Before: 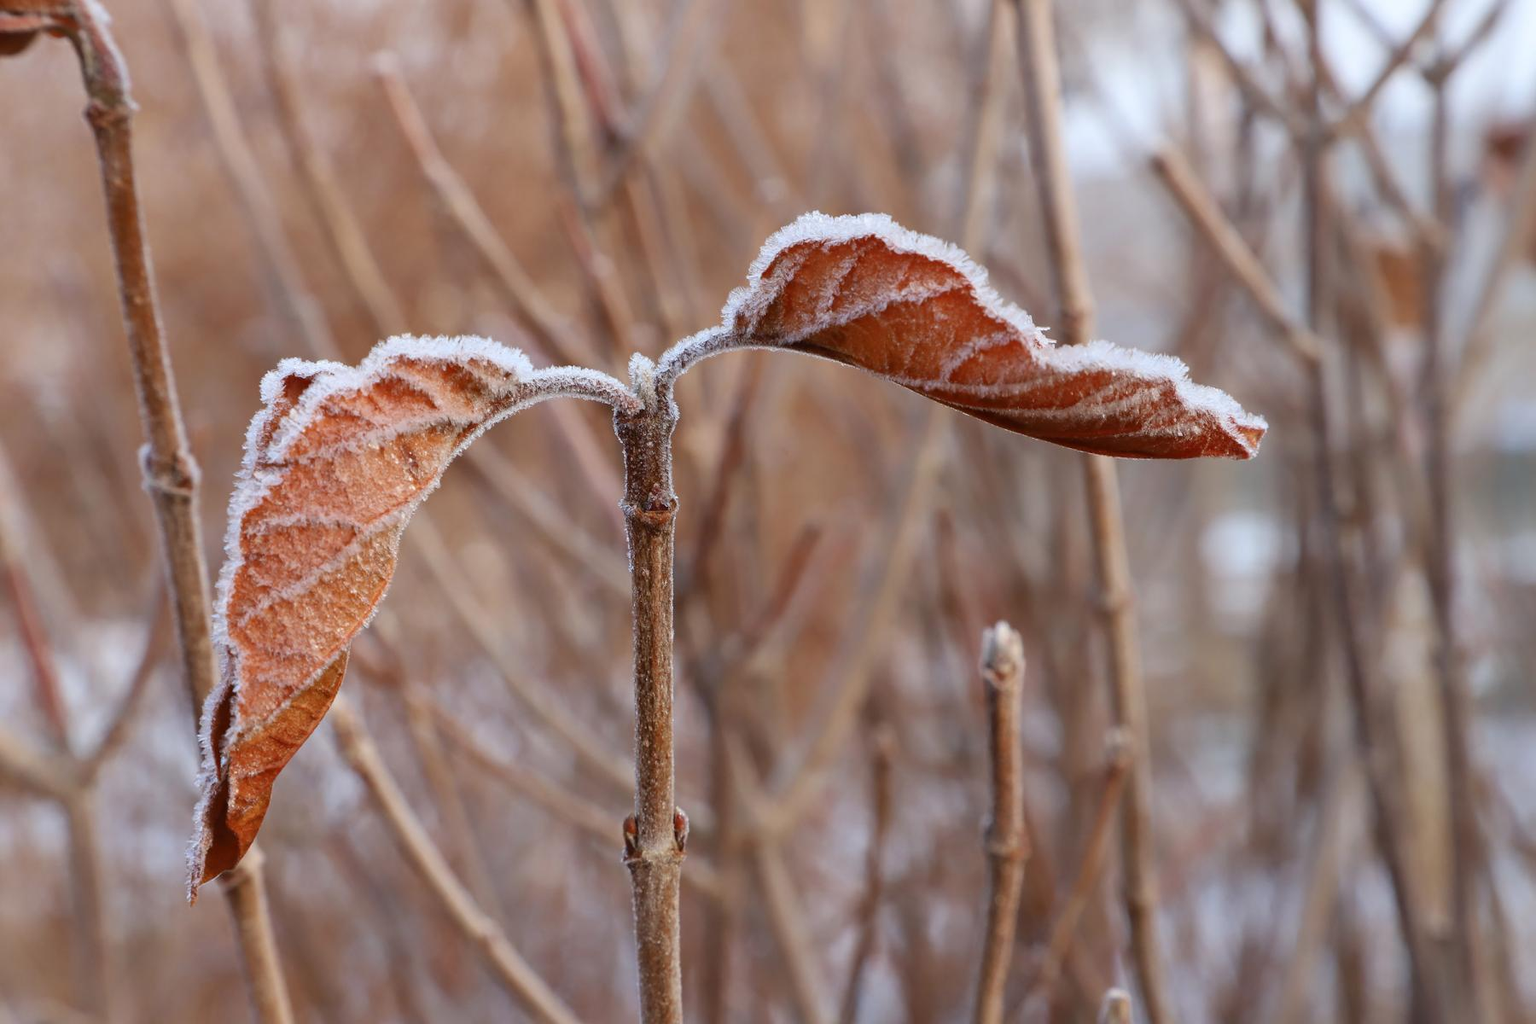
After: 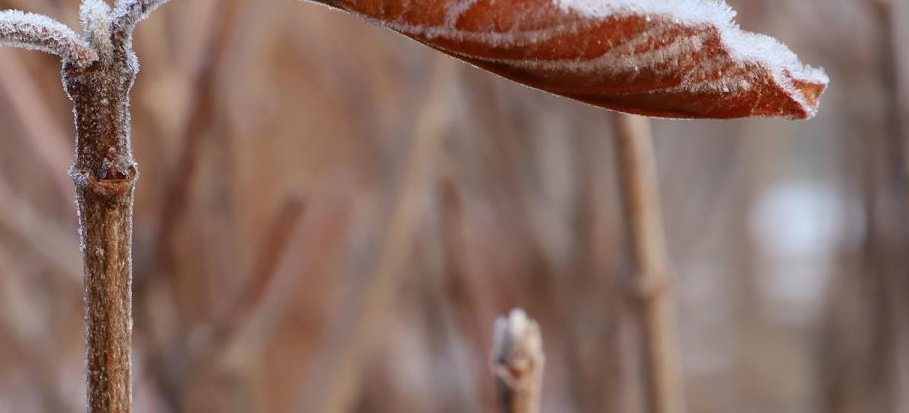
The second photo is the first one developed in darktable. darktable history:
crop: left 36.513%, top 34.971%, right 12.96%, bottom 30.565%
